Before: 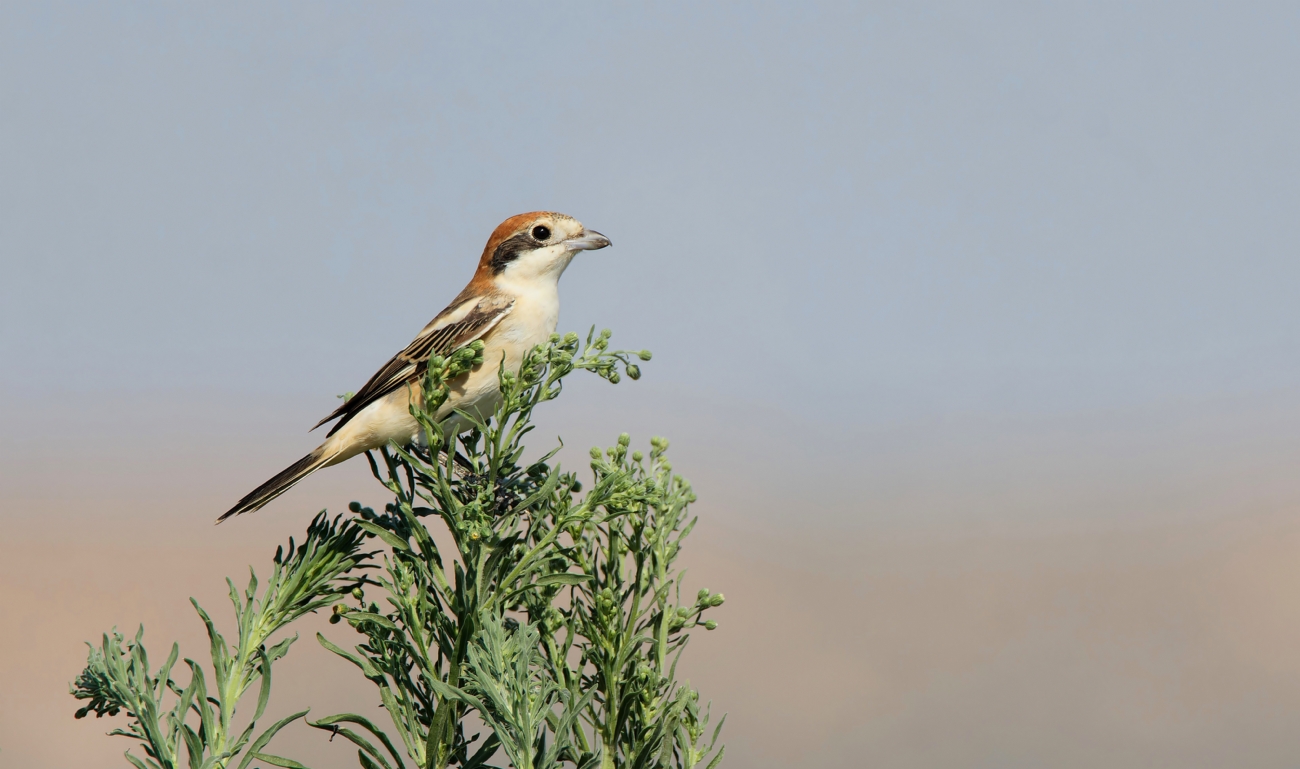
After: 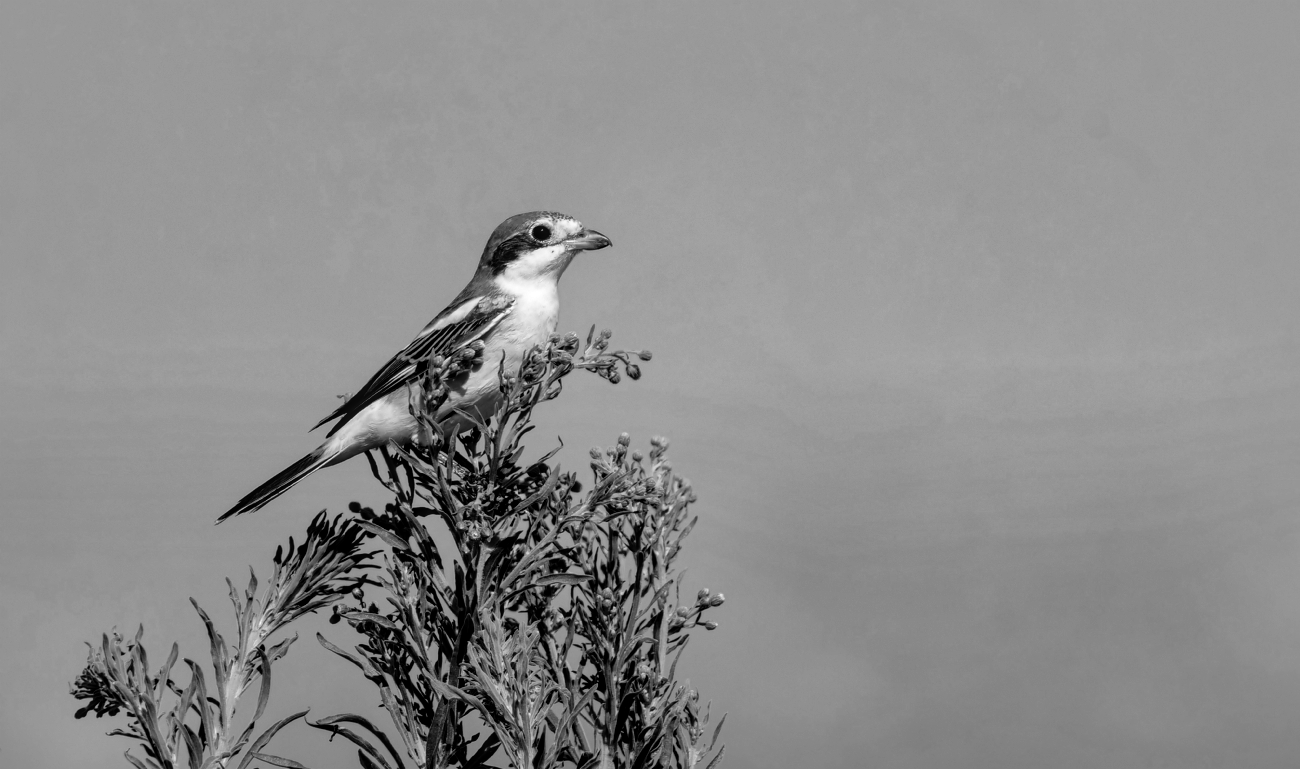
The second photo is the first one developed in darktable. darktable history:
local contrast: on, module defaults
rgb curve: curves: ch0 [(0, 0.186) (0.314, 0.284) (0.775, 0.708) (1, 1)], compensate middle gray true, preserve colors none
filmic rgb: black relative exposure -3.57 EV, white relative exposure 2.29 EV, hardness 3.41
monochrome: on, module defaults
shadows and highlights: shadows 40, highlights -60
